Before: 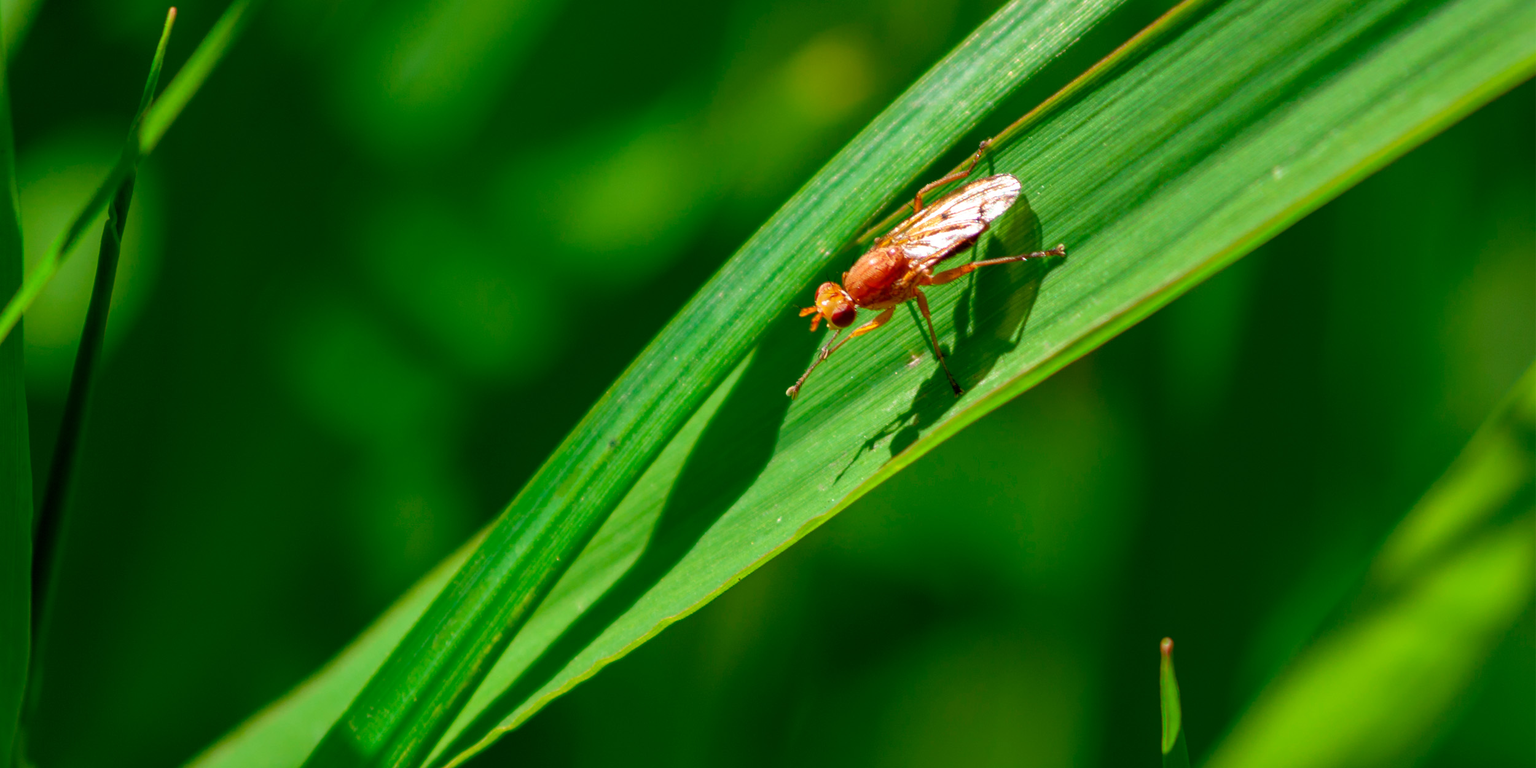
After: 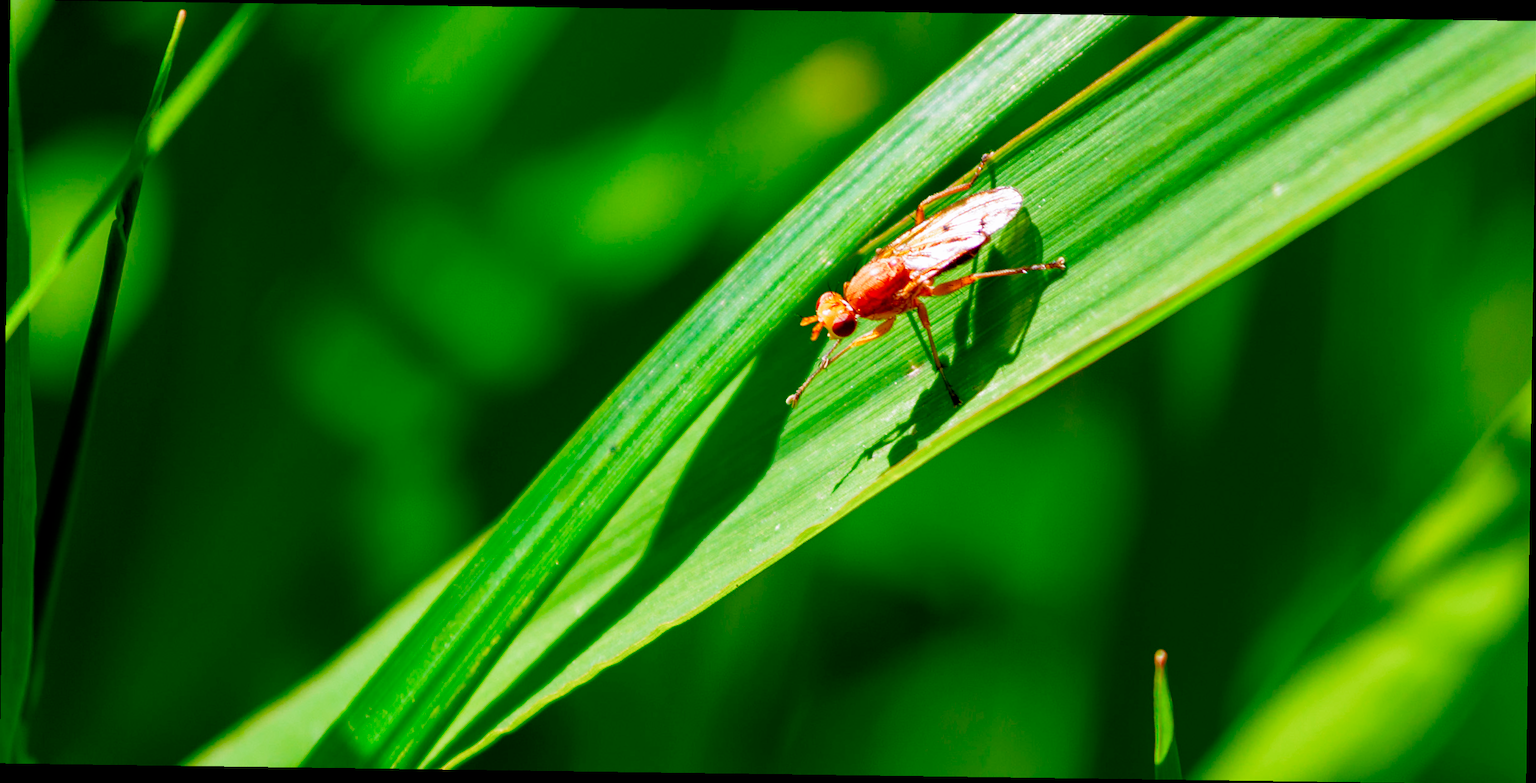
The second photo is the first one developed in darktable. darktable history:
rotate and perspective: rotation 0.8°, automatic cropping off
filmic rgb: middle gray luminance 12.74%, black relative exposure -10.13 EV, white relative exposure 3.47 EV, threshold 6 EV, target black luminance 0%, hardness 5.74, latitude 44.69%, contrast 1.221, highlights saturation mix 5%, shadows ↔ highlights balance 26.78%, add noise in highlights 0, preserve chrominance no, color science v3 (2019), use custom middle-gray values true, iterations of high-quality reconstruction 0, contrast in highlights soft, enable highlight reconstruction true
white balance: red 1.042, blue 1.17
